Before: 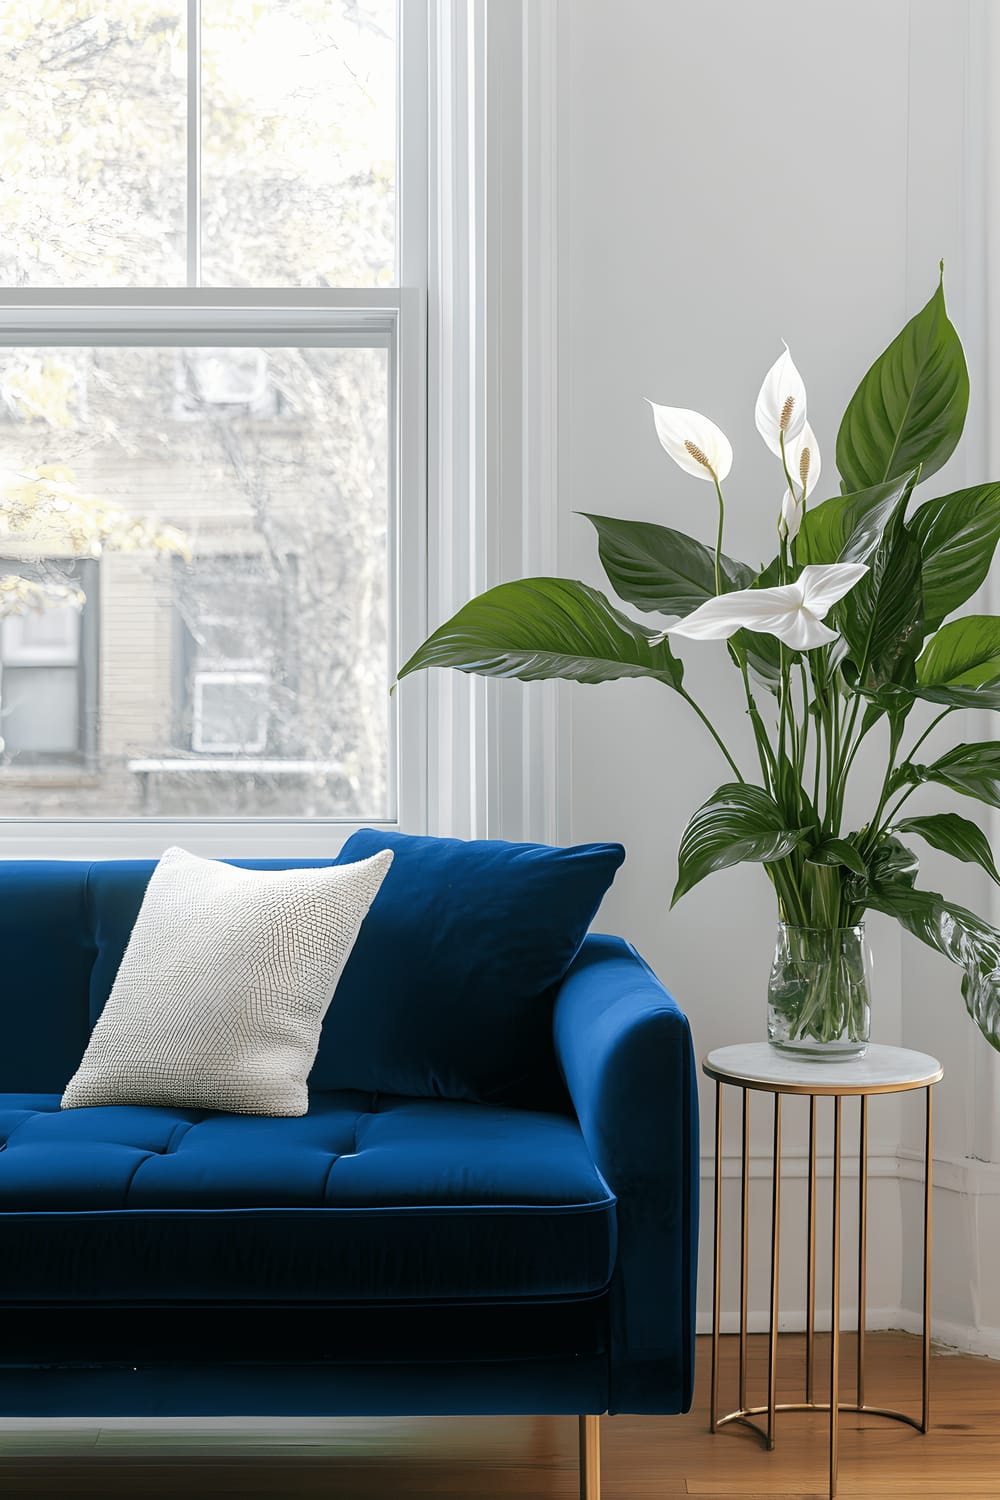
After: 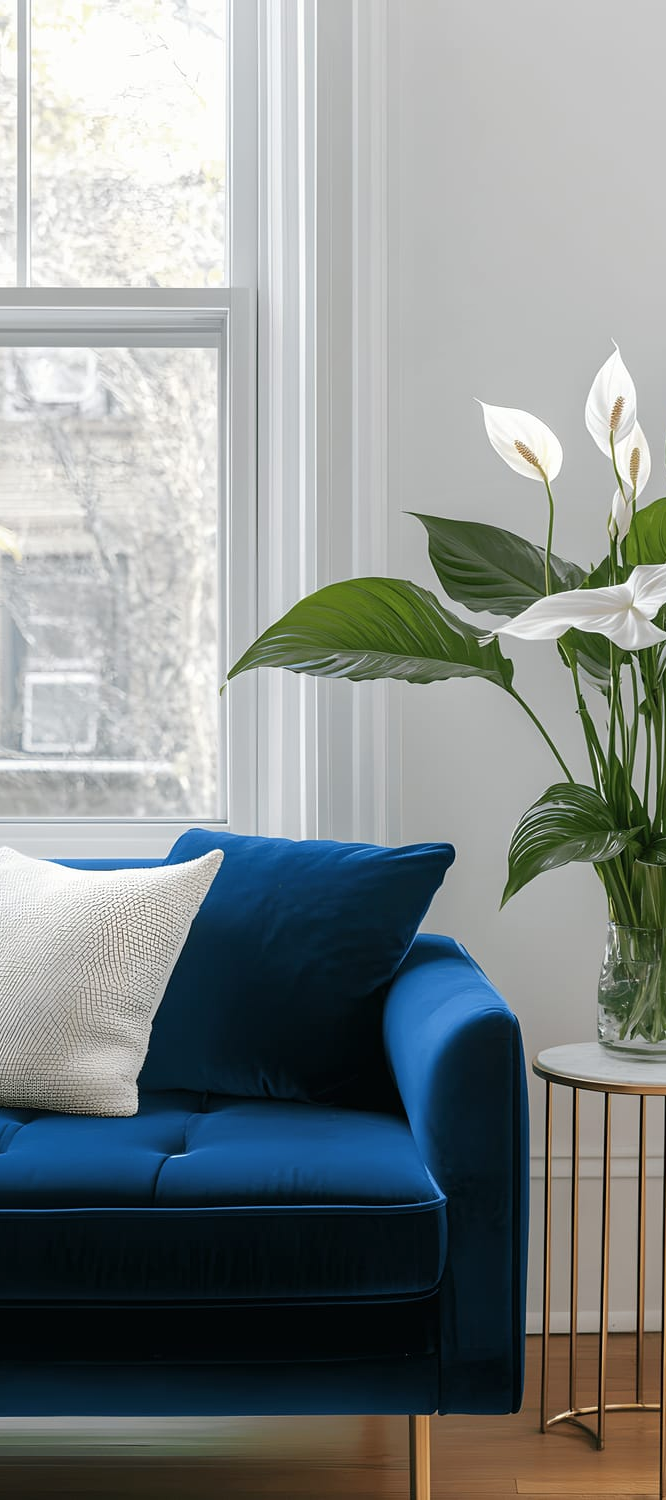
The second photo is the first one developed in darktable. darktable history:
shadows and highlights: shadows 25.64, highlights -23.28
crop: left 17.056%, right 16.258%
